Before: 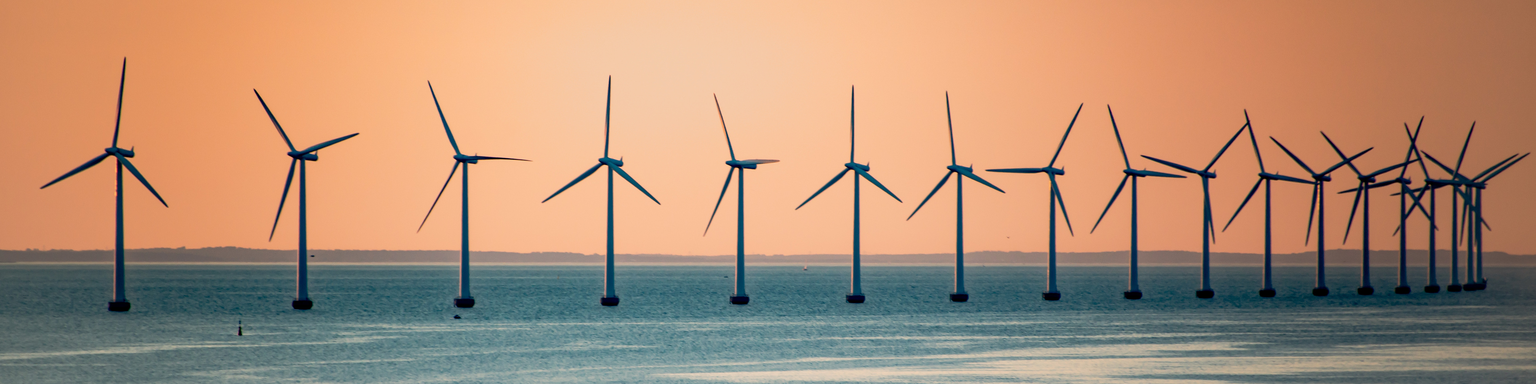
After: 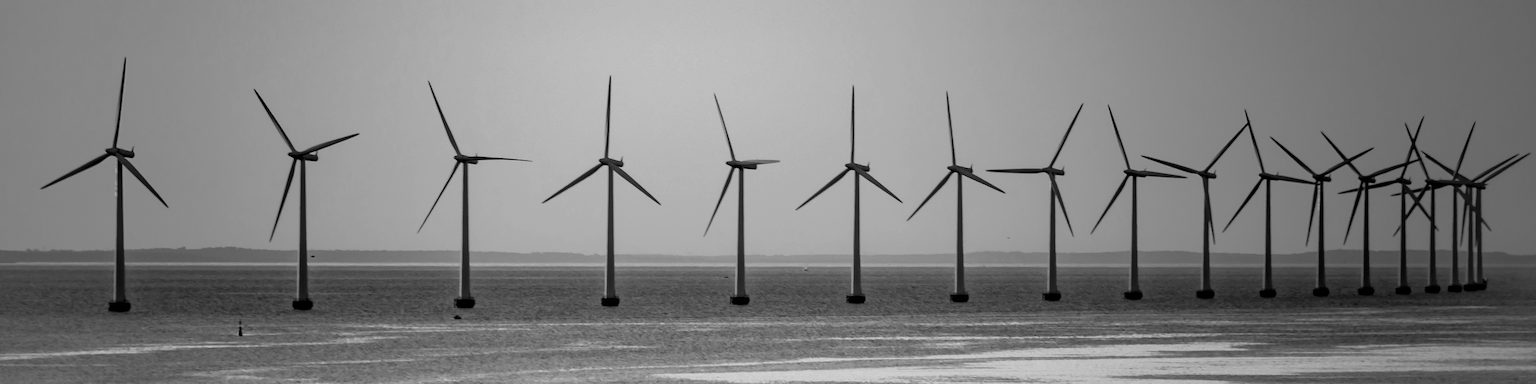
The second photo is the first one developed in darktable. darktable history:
color balance rgb: perceptual saturation grading › global saturation 25.537%, global vibrance 20%
contrast brightness saturation: contrast 0.092, saturation 0.271
color zones: curves: ch0 [(0.002, 0.593) (0.143, 0.417) (0.285, 0.541) (0.455, 0.289) (0.608, 0.327) (0.727, 0.283) (0.869, 0.571) (1, 0.603)]; ch1 [(0, 0) (0.143, 0) (0.286, 0) (0.429, 0) (0.571, 0) (0.714, 0) (0.857, 0)]
